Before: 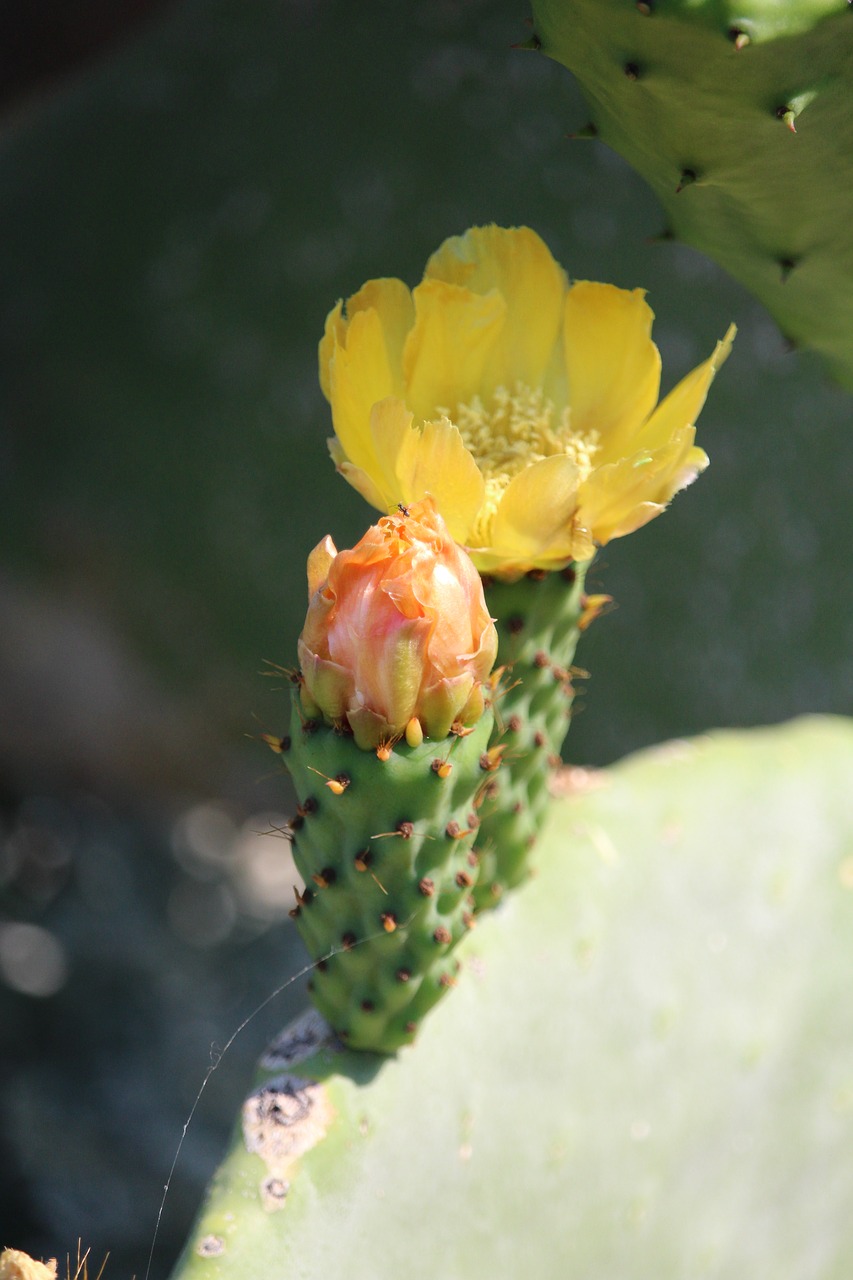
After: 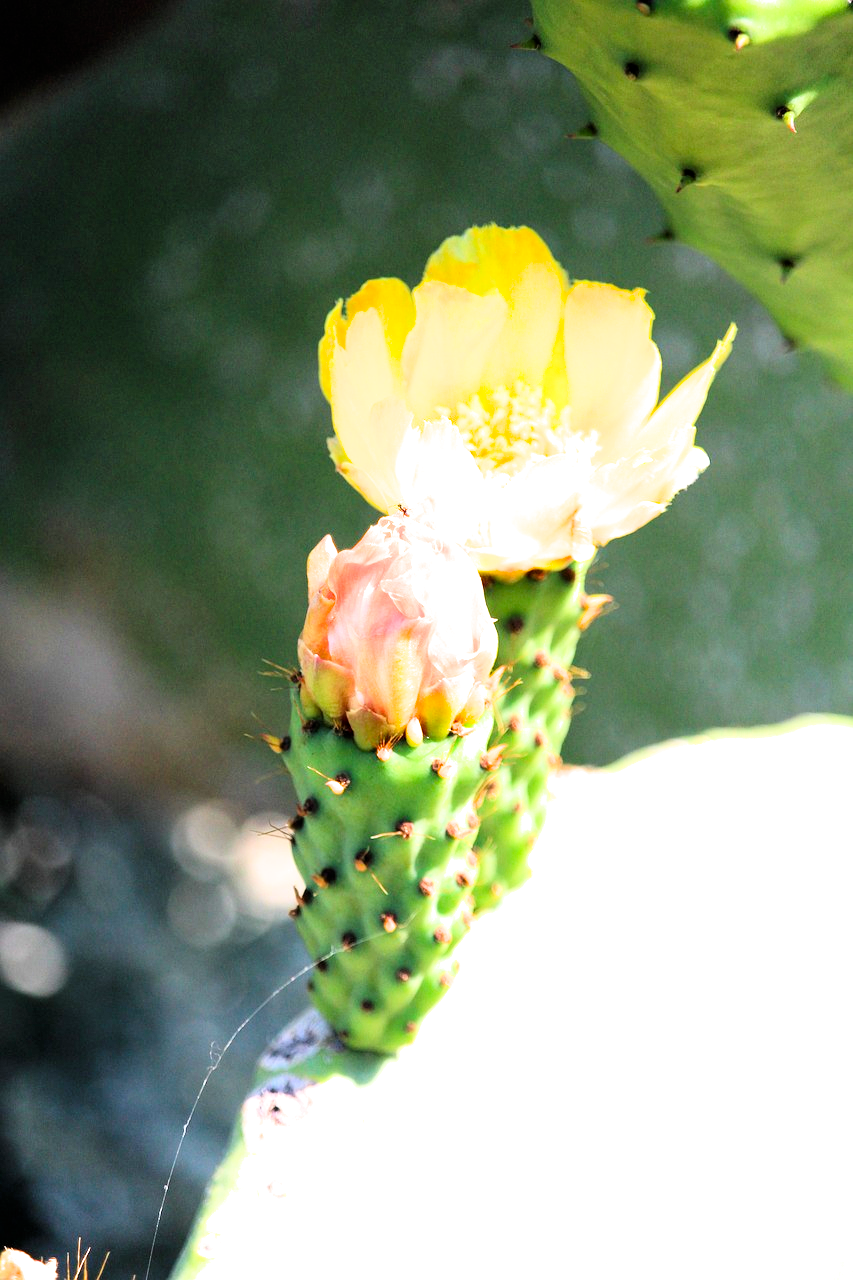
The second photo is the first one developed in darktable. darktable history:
filmic rgb: black relative exposure -3.92 EV, white relative exposure 3.12 EV, hardness 2.87
exposure: black level correction 0, exposure 1.551 EV, compensate highlight preservation false
contrast brightness saturation: contrast 0.169, saturation 0.334
